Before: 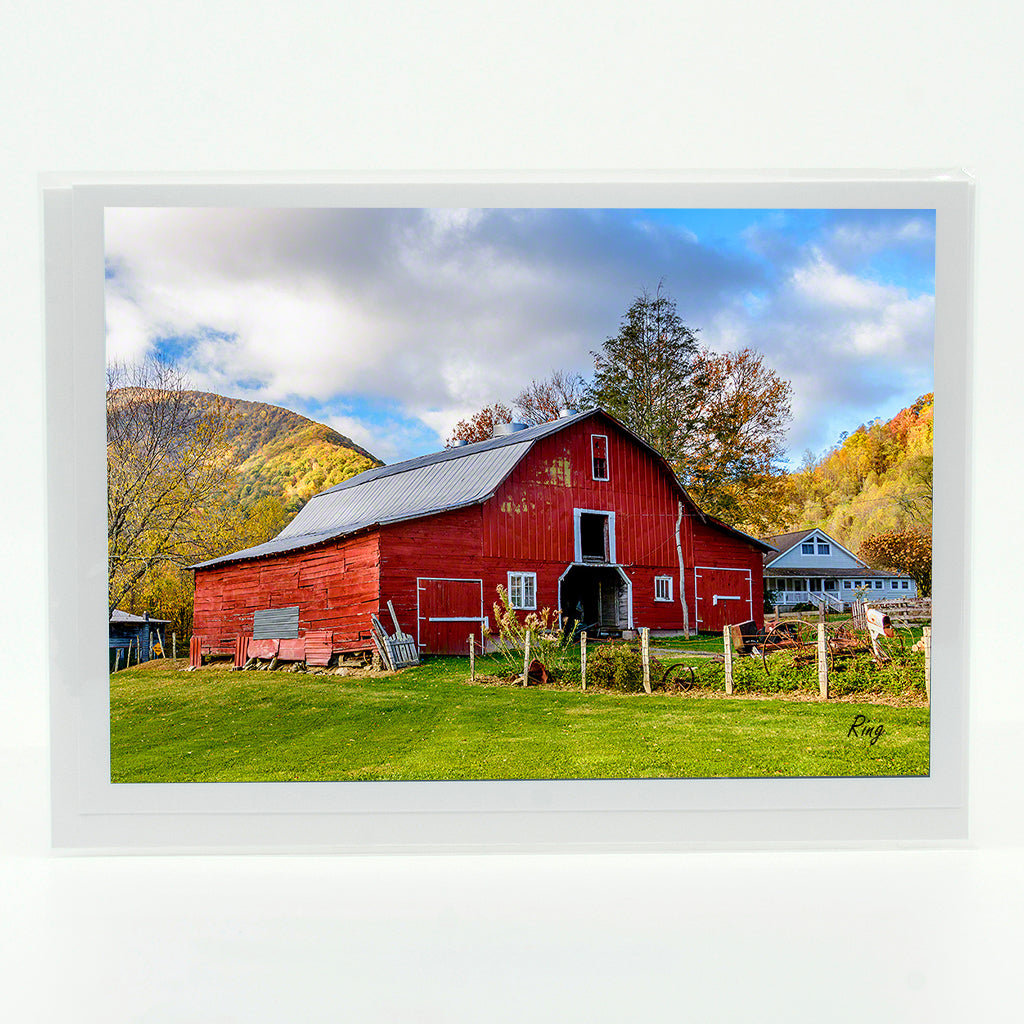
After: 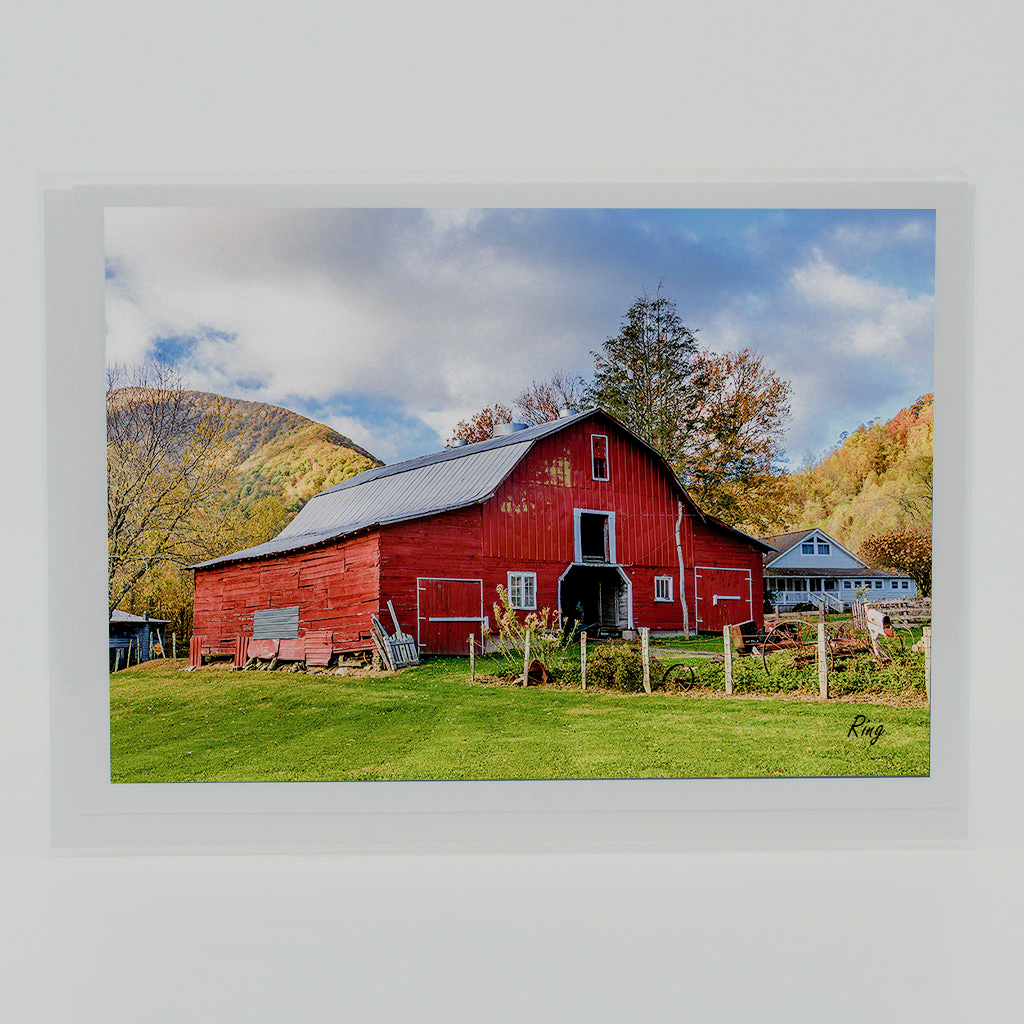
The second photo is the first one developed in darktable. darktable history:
filmic rgb: black relative exposure -7.65 EV, white relative exposure 4.56 EV, hardness 3.61, add noise in highlights 0.001, preserve chrominance max RGB, color science v3 (2019), use custom middle-gray values true, contrast in highlights soft
